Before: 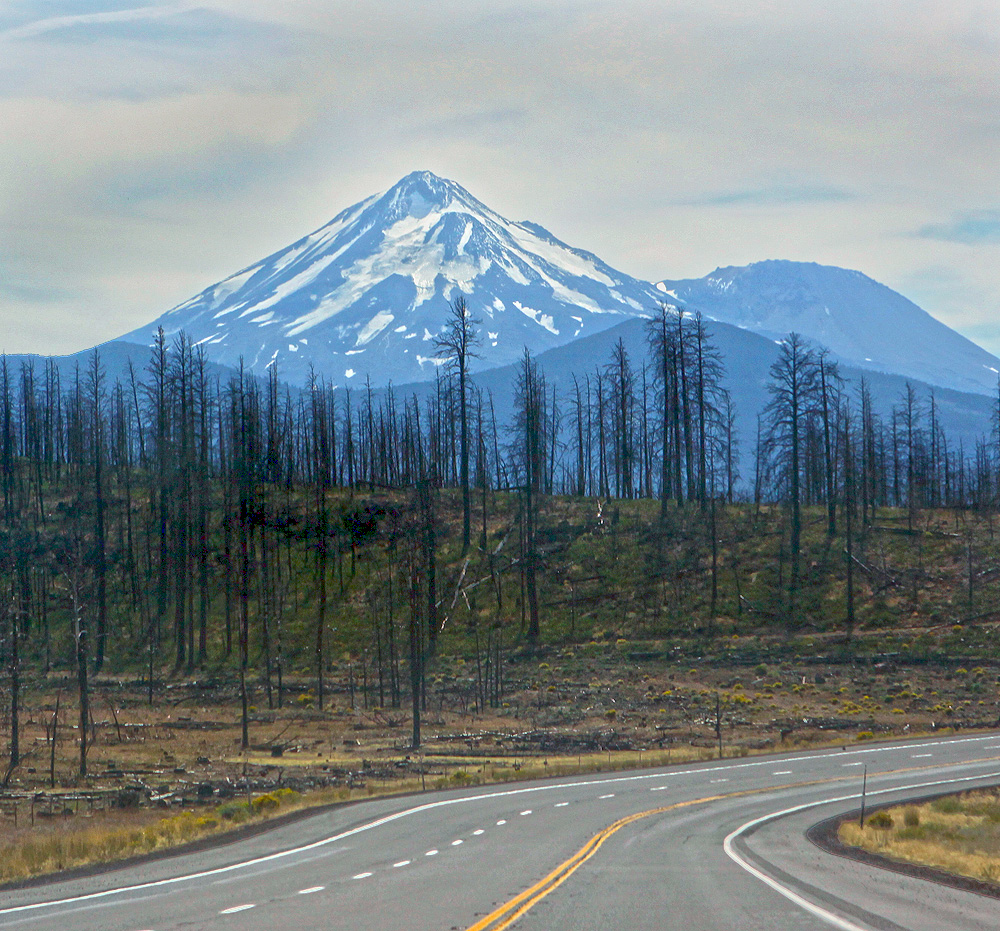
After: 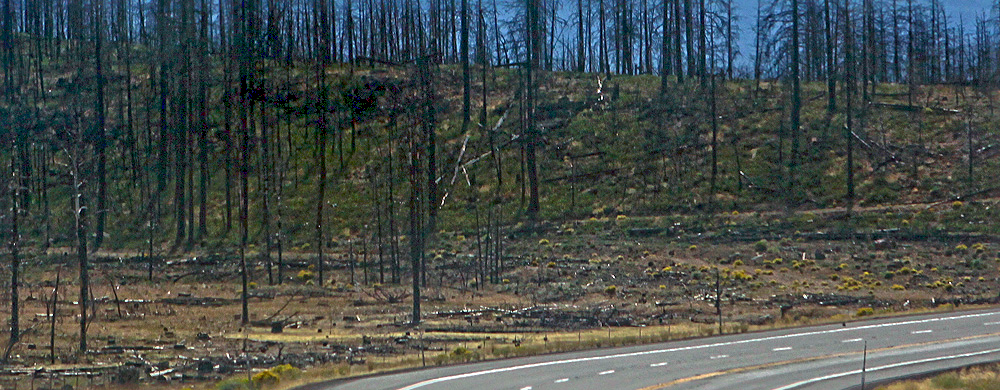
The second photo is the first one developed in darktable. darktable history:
sharpen: radius 4
crop: top 45.551%, bottom 12.262%
